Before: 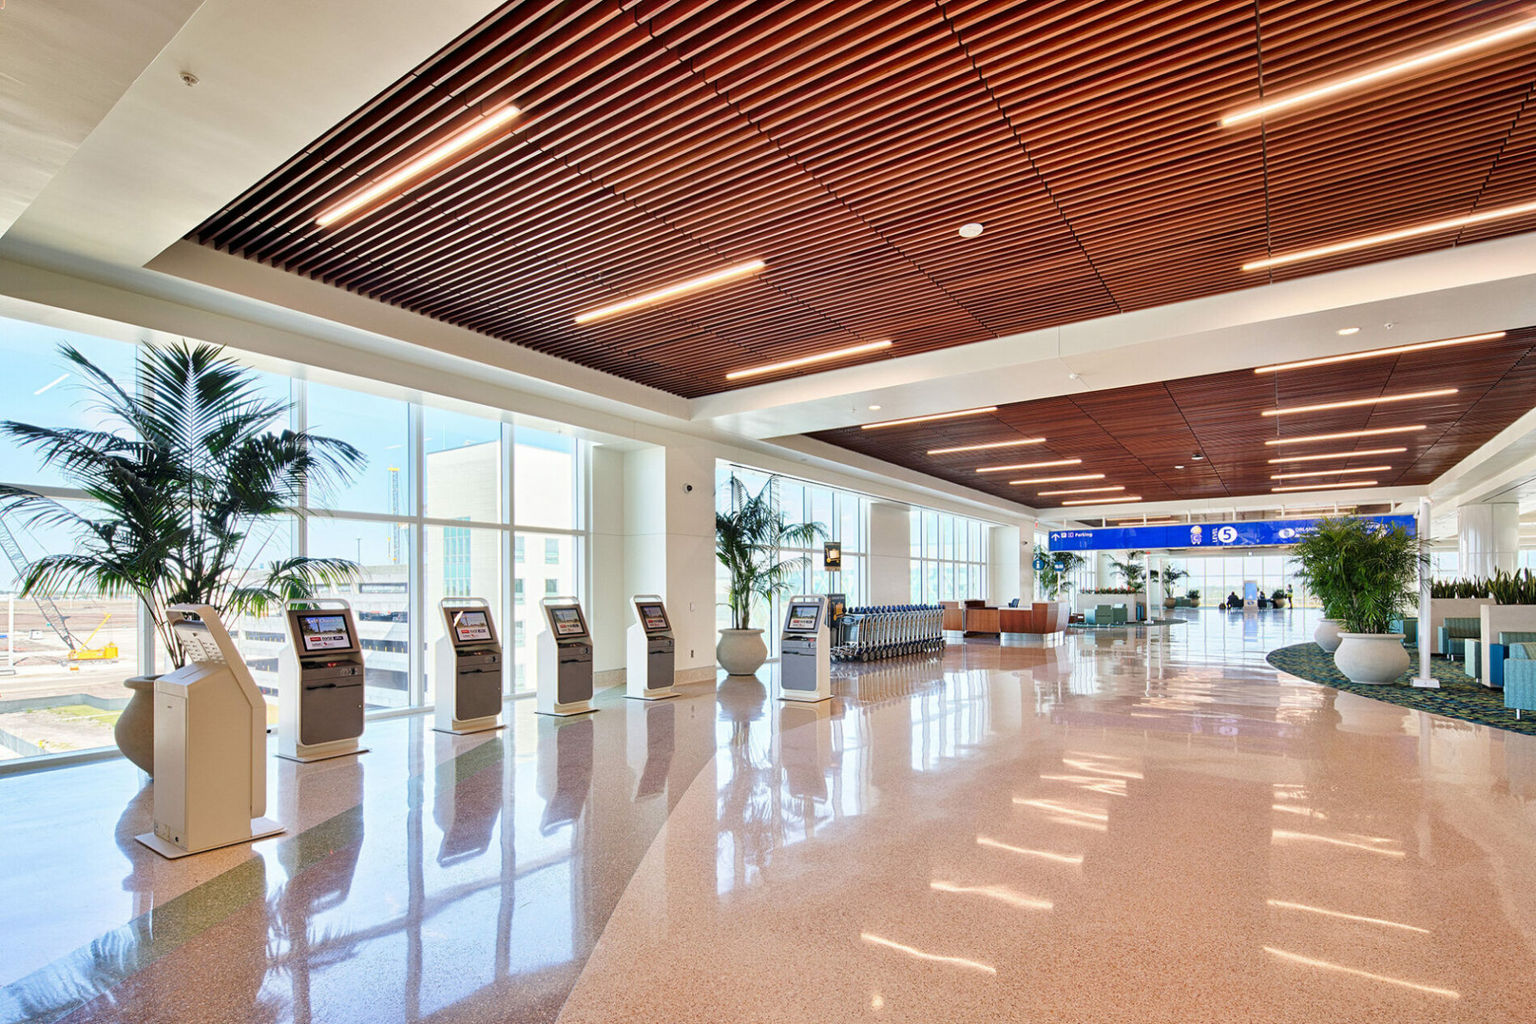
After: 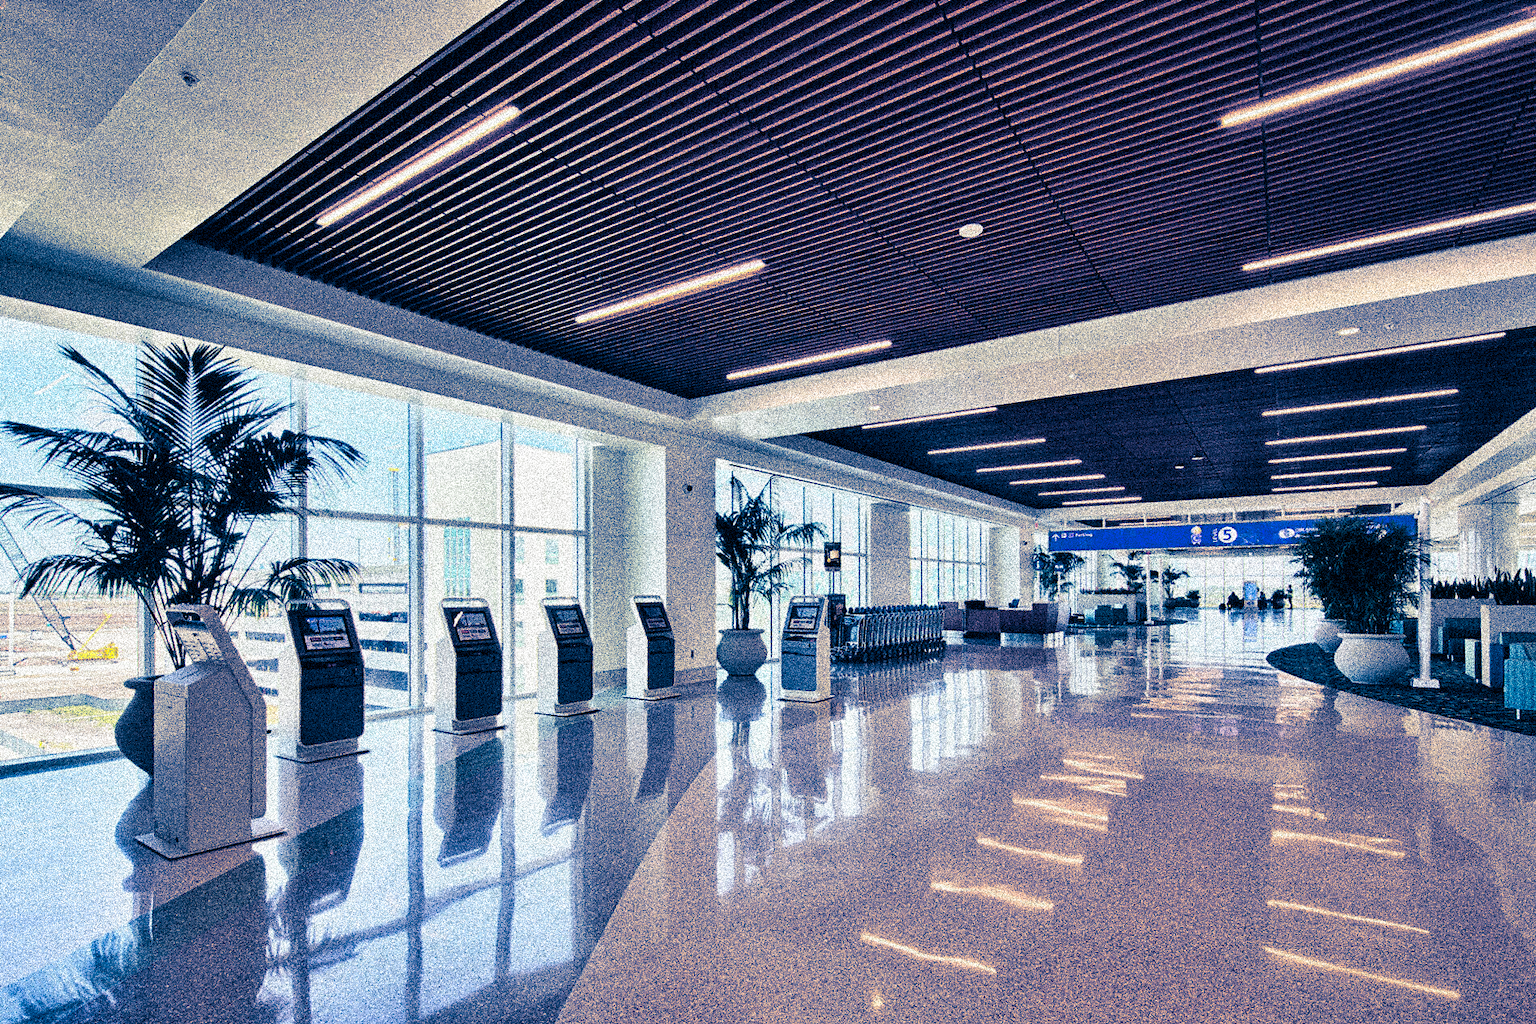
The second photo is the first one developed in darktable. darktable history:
split-toning: shadows › hue 226.8°, shadows › saturation 1, highlights › saturation 0, balance -61.41
contrast brightness saturation: contrast 0.13, brightness -0.24, saturation 0.14
grain: coarseness 3.75 ISO, strength 100%, mid-tones bias 0%
